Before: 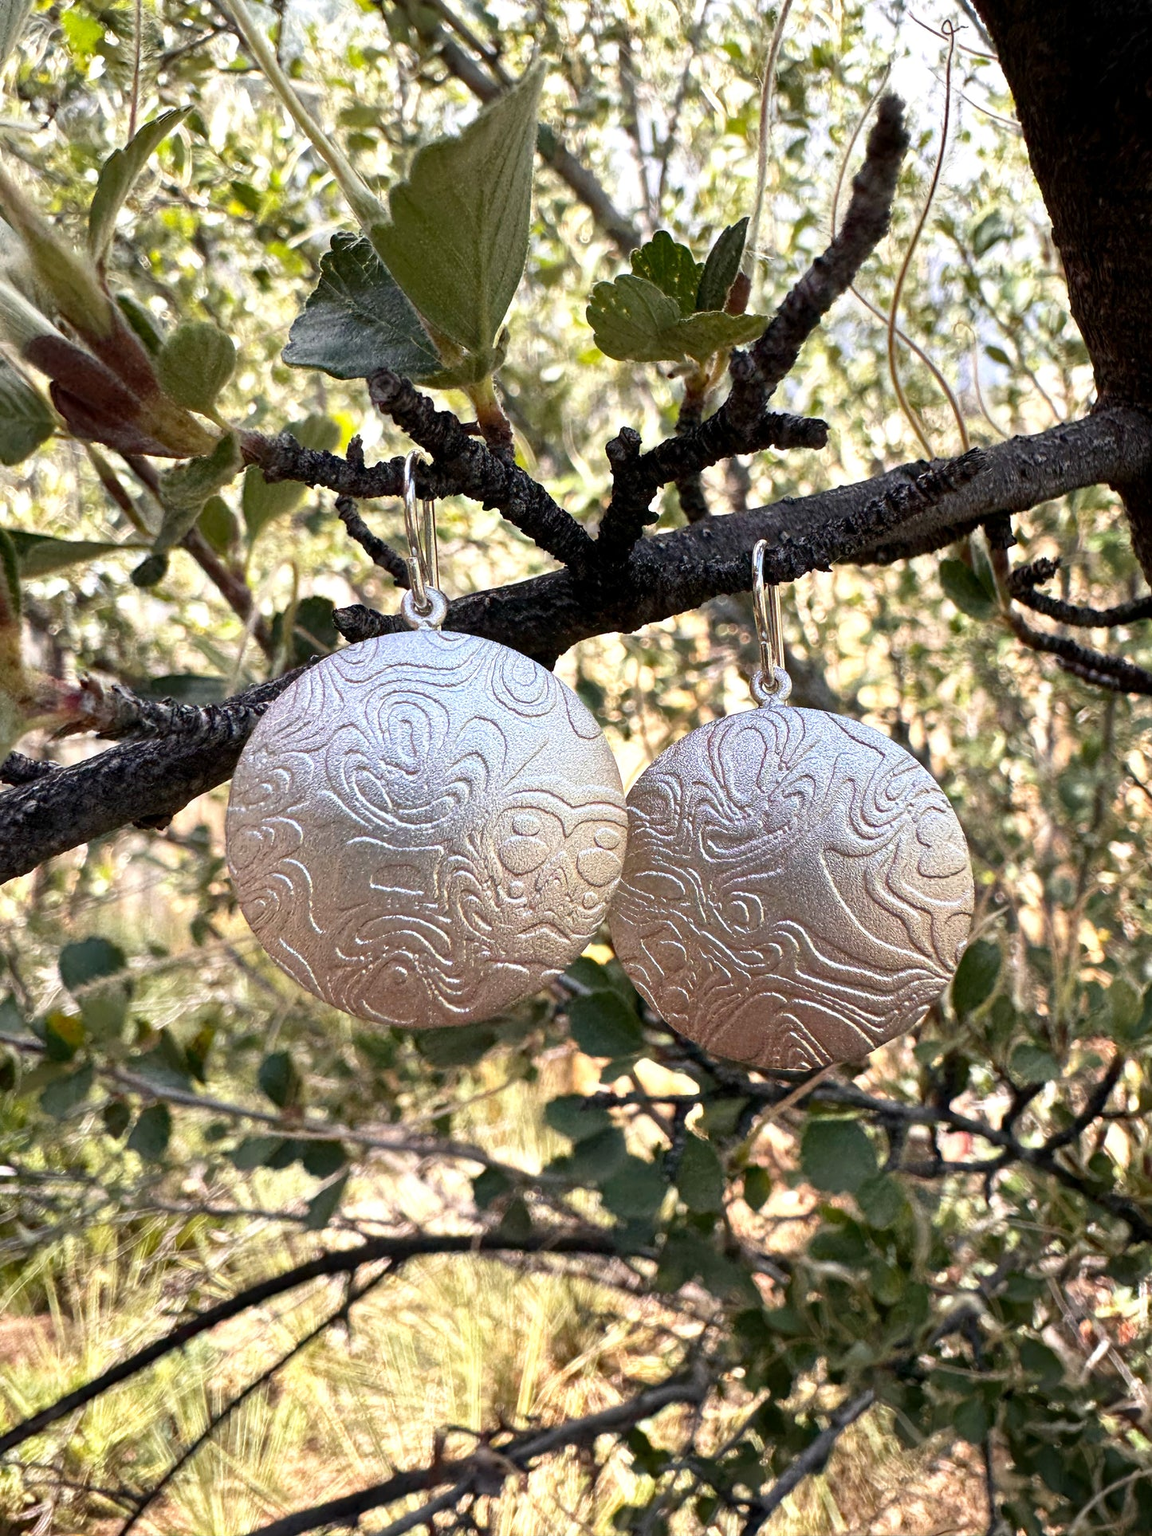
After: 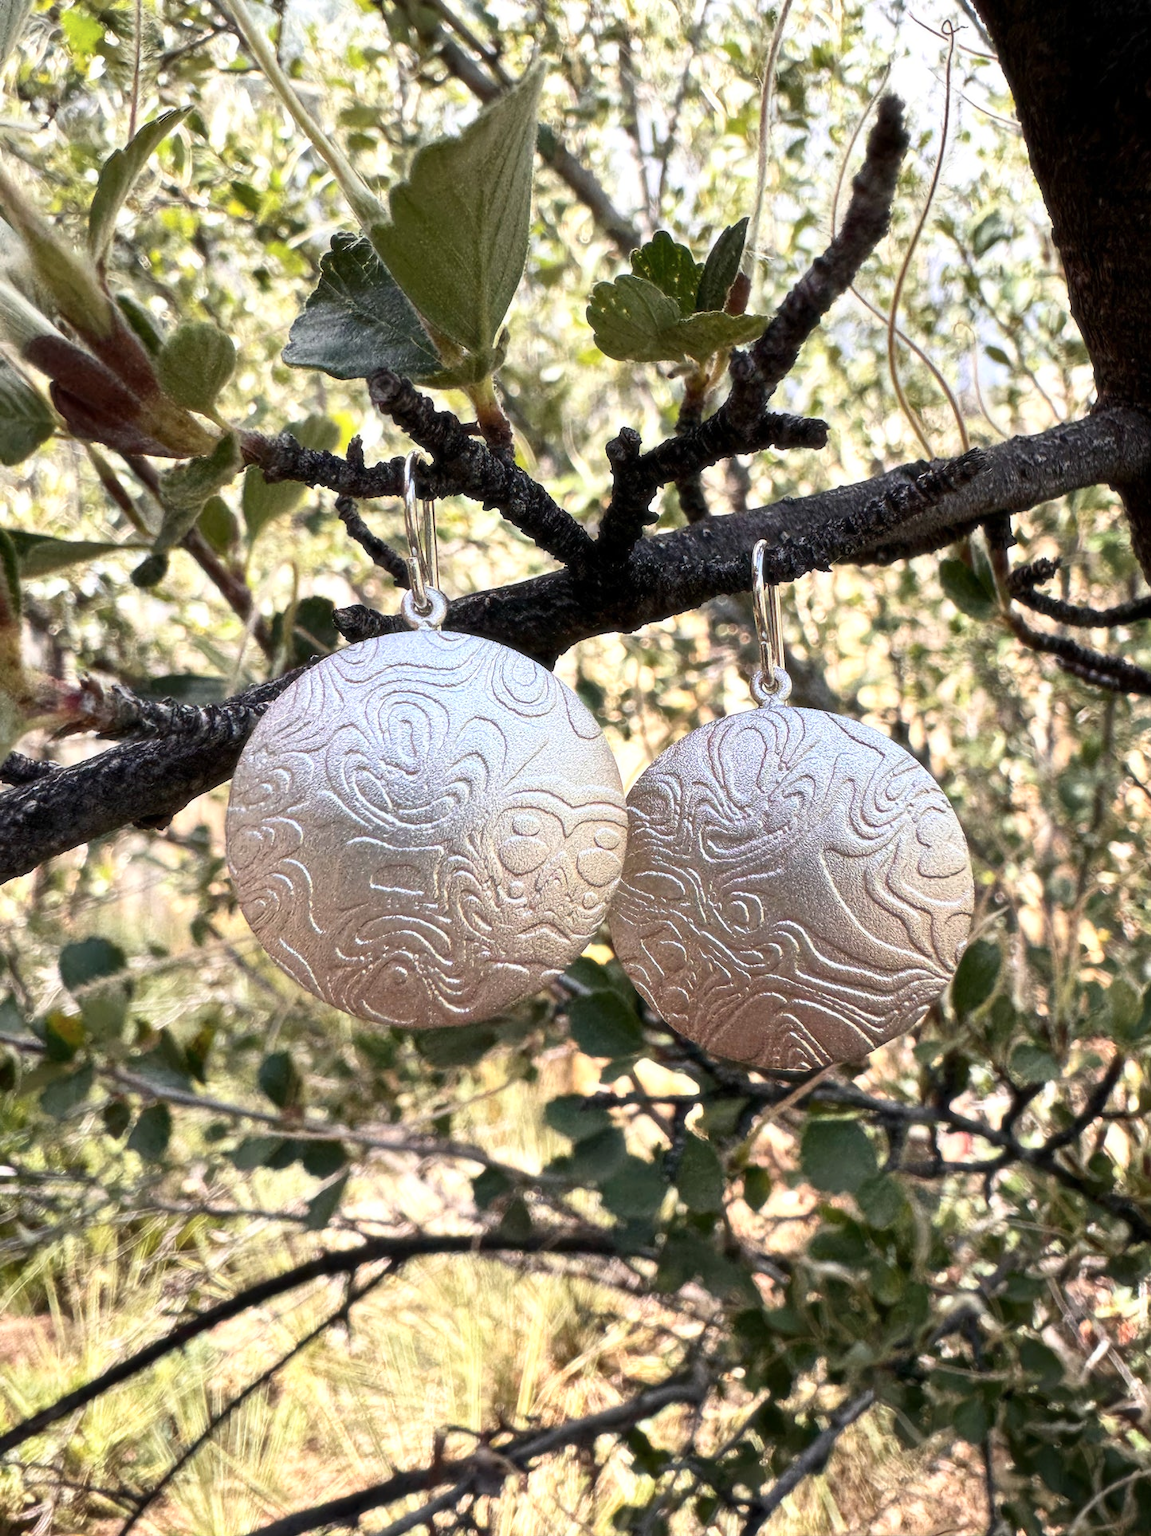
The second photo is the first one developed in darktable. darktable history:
soften: size 10%, saturation 50%, brightness 0.2 EV, mix 10%
exposure: compensate highlight preservation false
contrast brightness saturation: contrast 0.15, brightness 0.05
